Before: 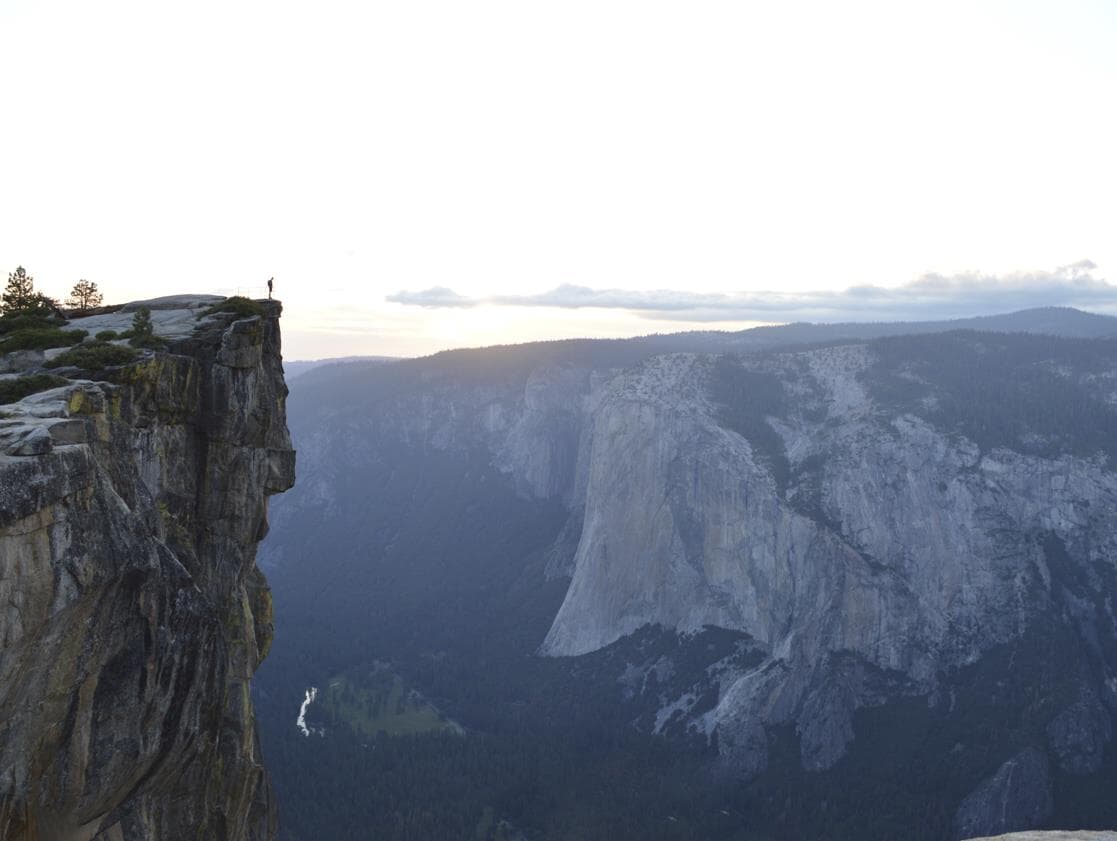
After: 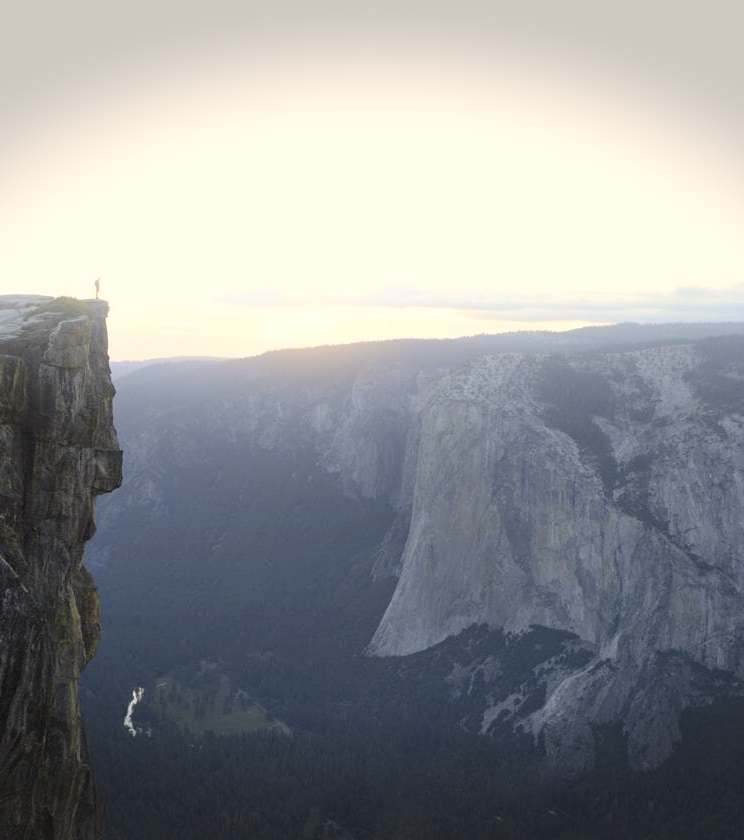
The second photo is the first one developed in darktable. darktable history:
vignetting: fall-off start 100%, brightness -0.406, saturation -0.3, width/height ratio 1.324, dithering 8-bit output, unbound false
crop and rotate: left 15.546%, right 17.787%
white balance: red 1.045, blue 0.932
bloom: size 15%, threshold 97%, strength 7%
